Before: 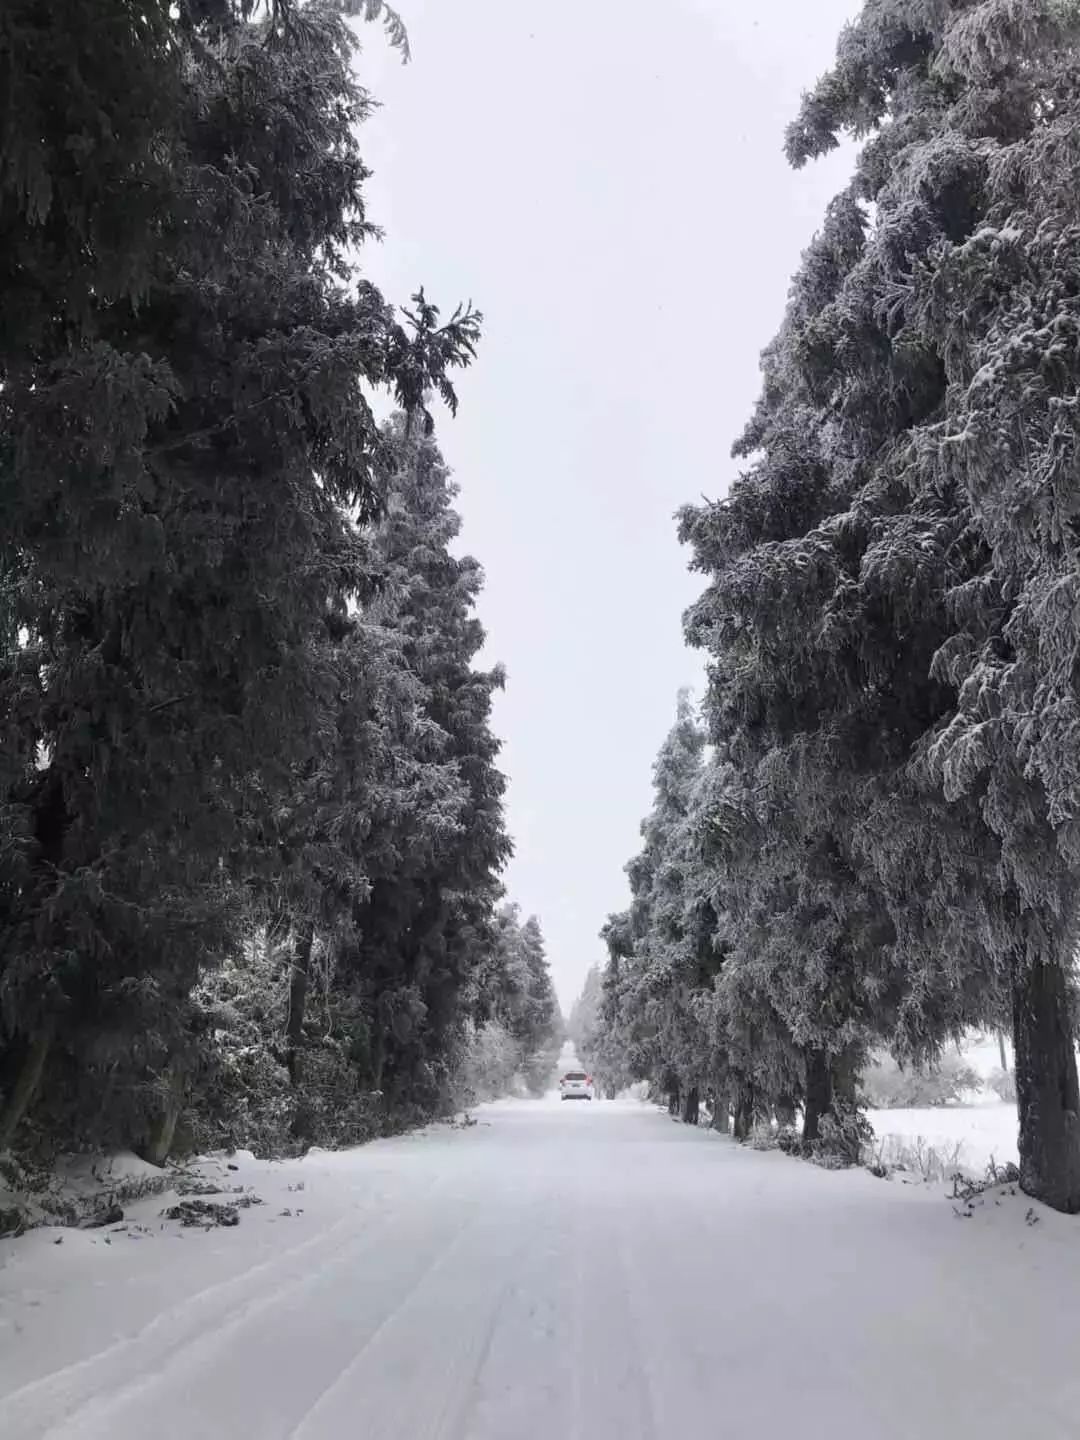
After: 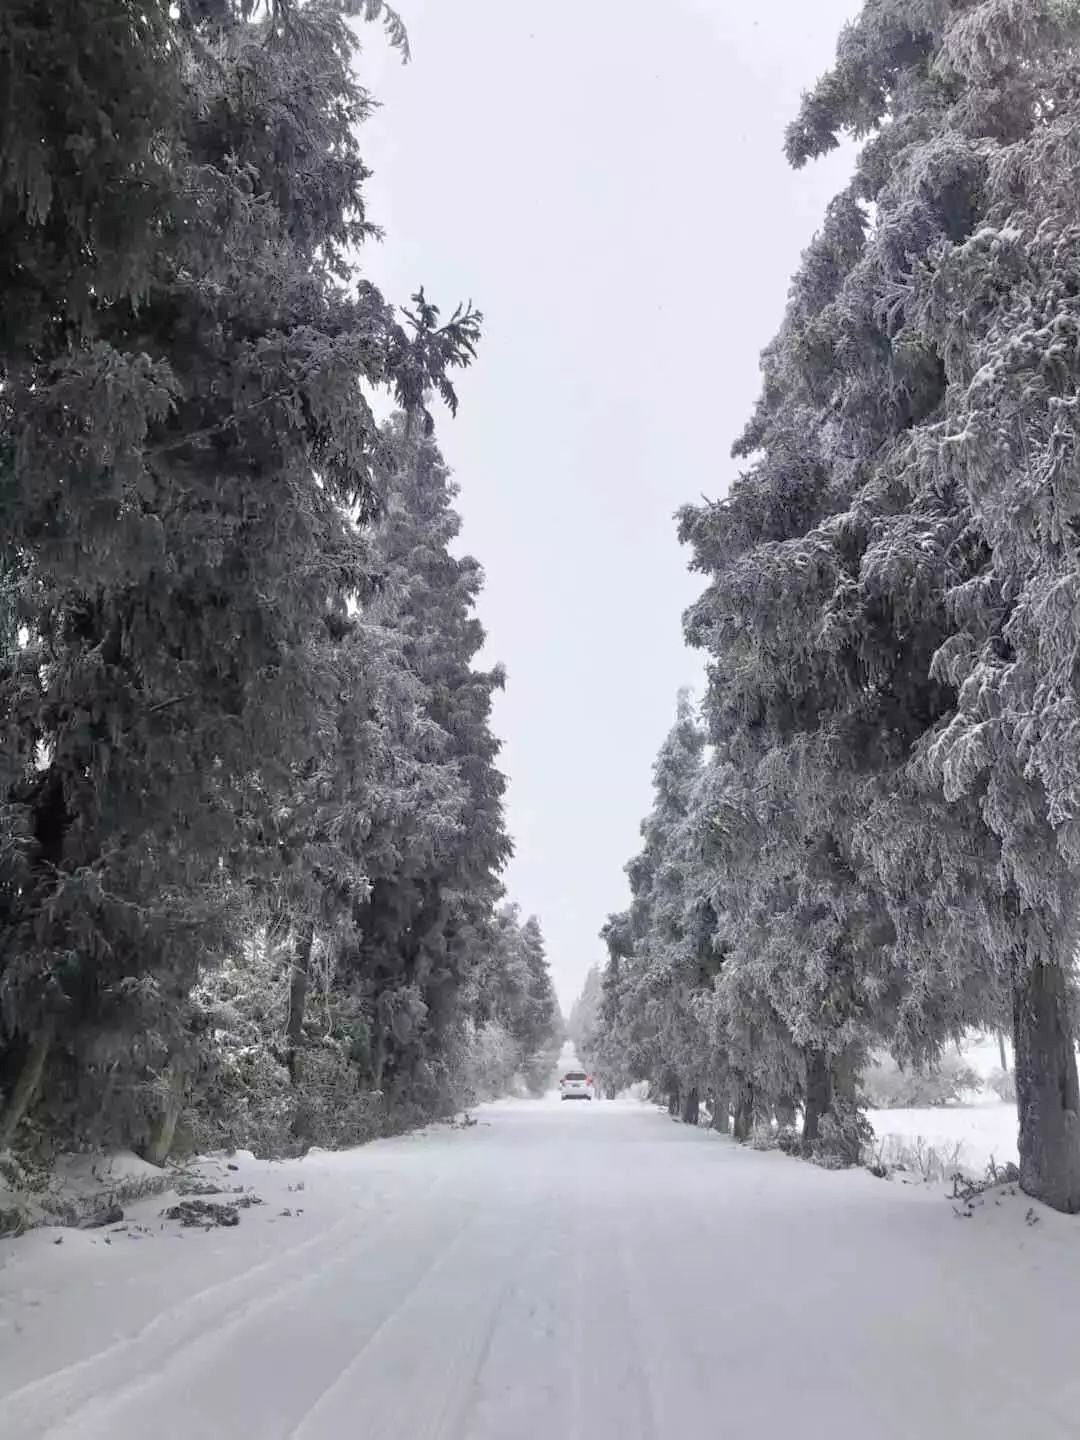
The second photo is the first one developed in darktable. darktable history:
tone equalizer: -7 EV 0.161 EV, -6 EV 0.59 EV, -5 EV 1.13 EV, -4 EV 1.36 EV, -3 EV 1.17 EV, -2 EV 0.6 EV, -1 EV 0.155 EV
